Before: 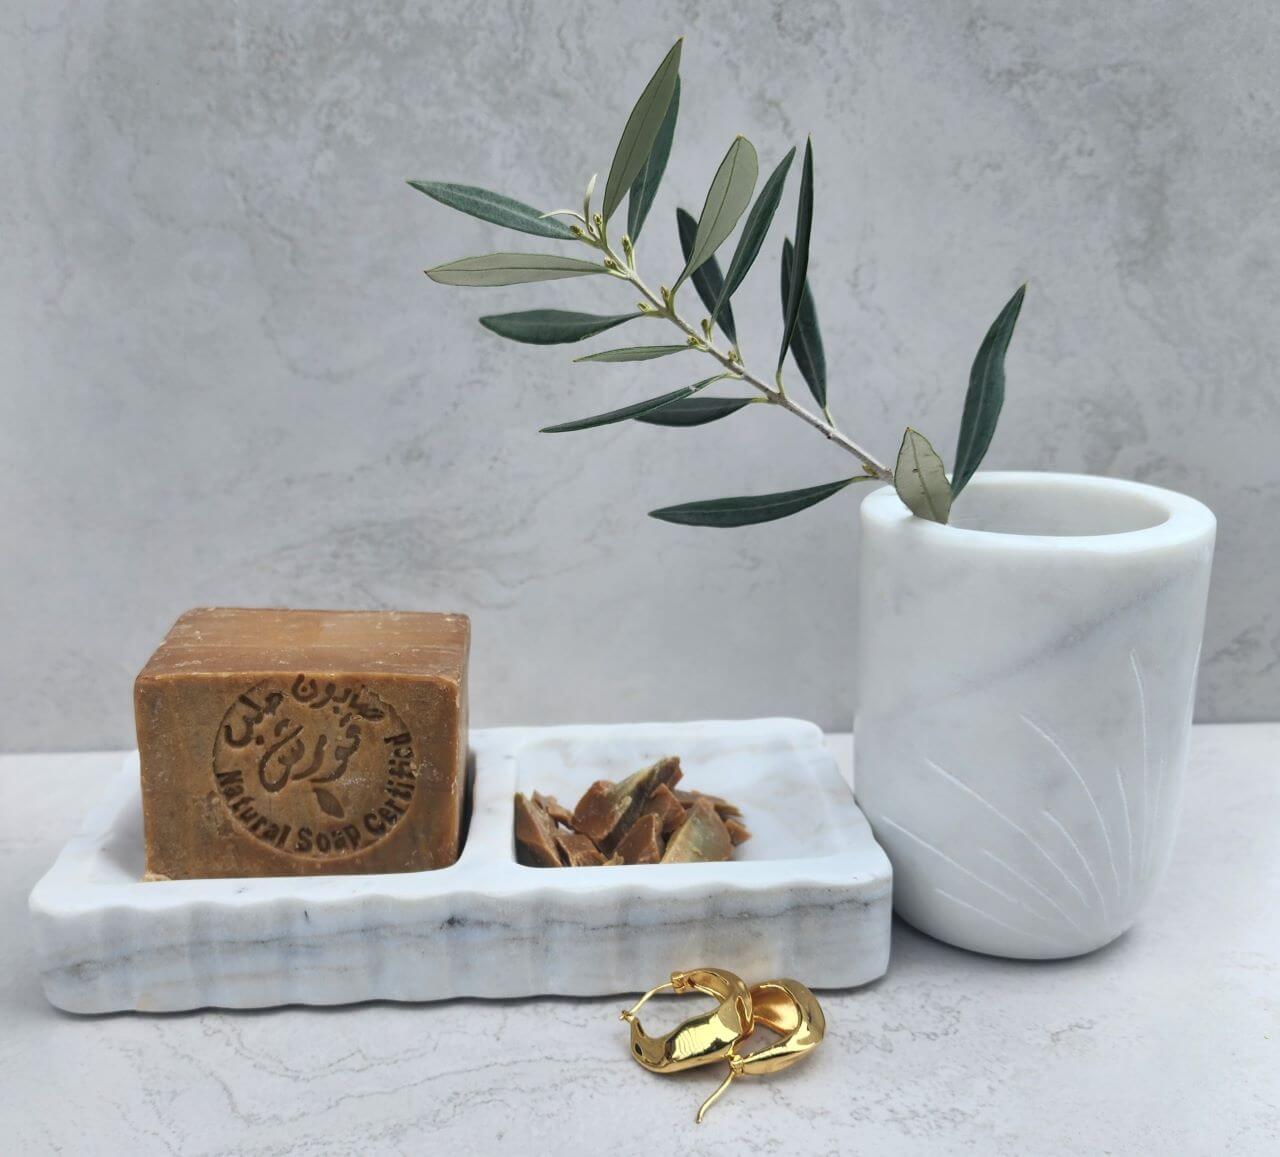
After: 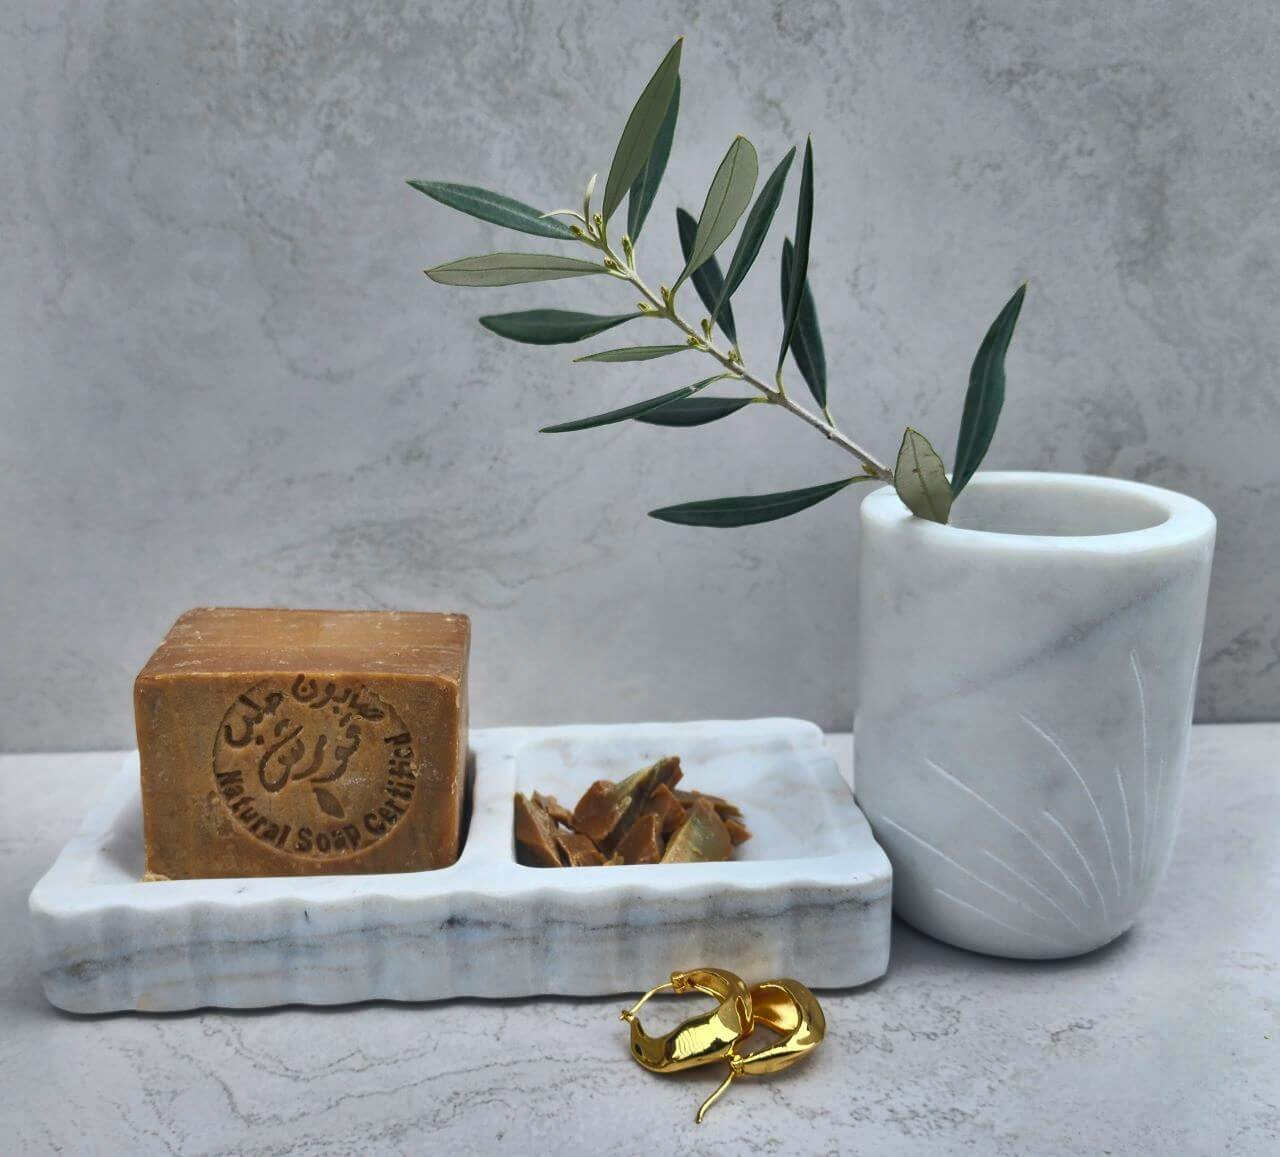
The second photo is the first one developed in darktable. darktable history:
color balance rgb: perceptual saturation grading › global saturation 0.519%, global vibrance 28.523%
shadows and highlights: radius 101.7, shadows 50.54, highlights -64.2, soften with gaussian
